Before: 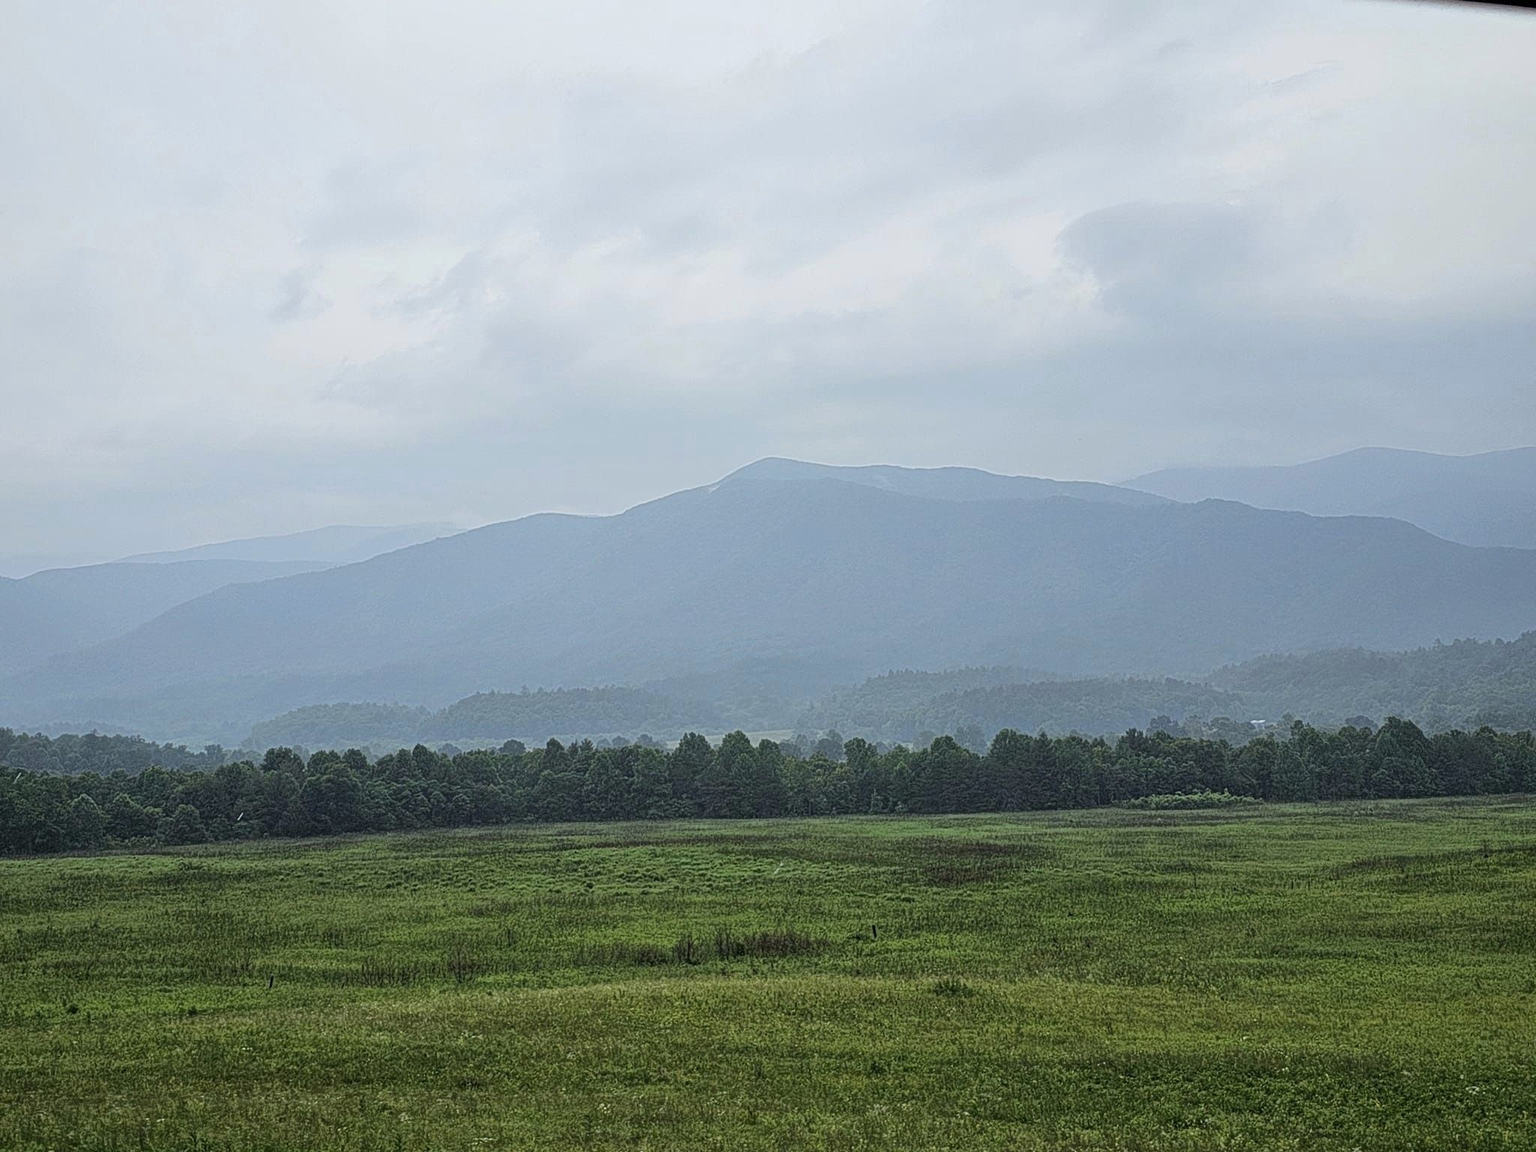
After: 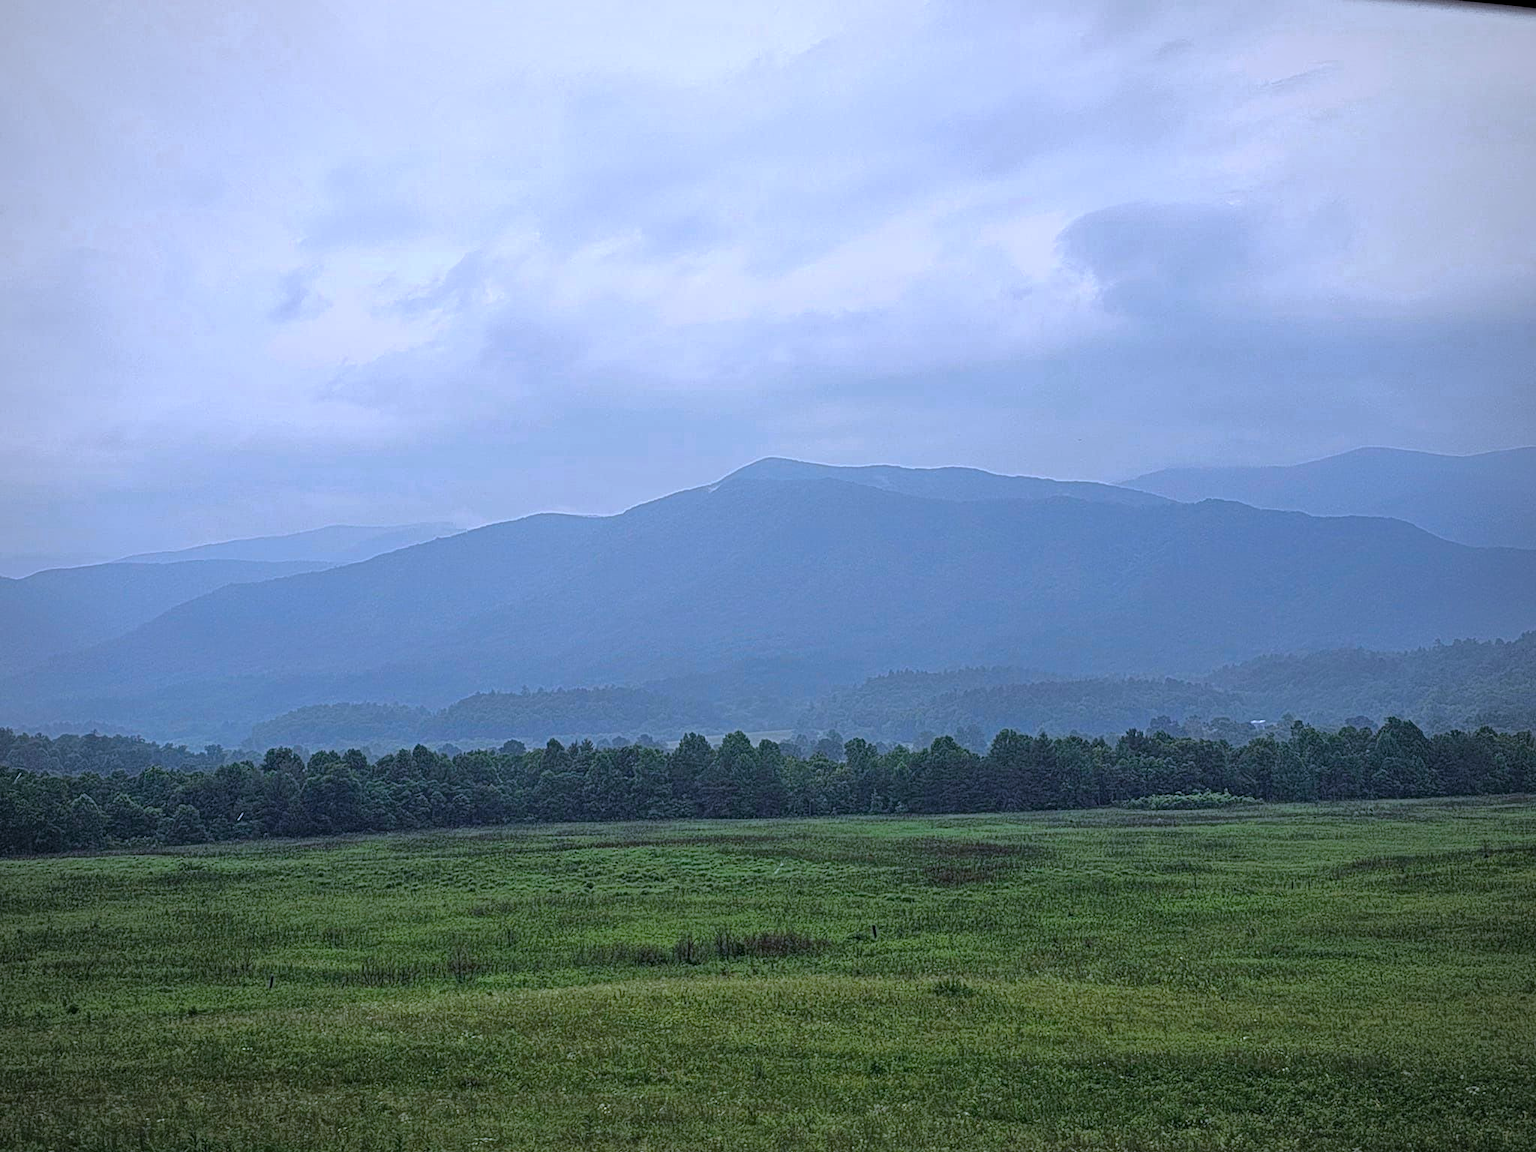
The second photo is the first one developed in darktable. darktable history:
haze removal: compatibility mode true, adaptive false
vignetting: fall-off start 84.43%, fall-off radius 79.85%, width/height ratio 1.221
color calibration: illuminant as shot in camera, x 0.379, y 0.396, temperature 4142 K
tone equalizer: -8 EV -0.001 EV, -7 EV 0.002 EV, -6 EV -0.004 EV, -5 EV -0.011 EV, -4 EV -0.076 EV, -3 EV -0.213 EV, -2 EV -0.277 EV, -1 EV 0.097 EV, +0 EV 0.326 EV, edges refinement/feathering 500, mask exposure compensation -1.57 EV, preserve details no
